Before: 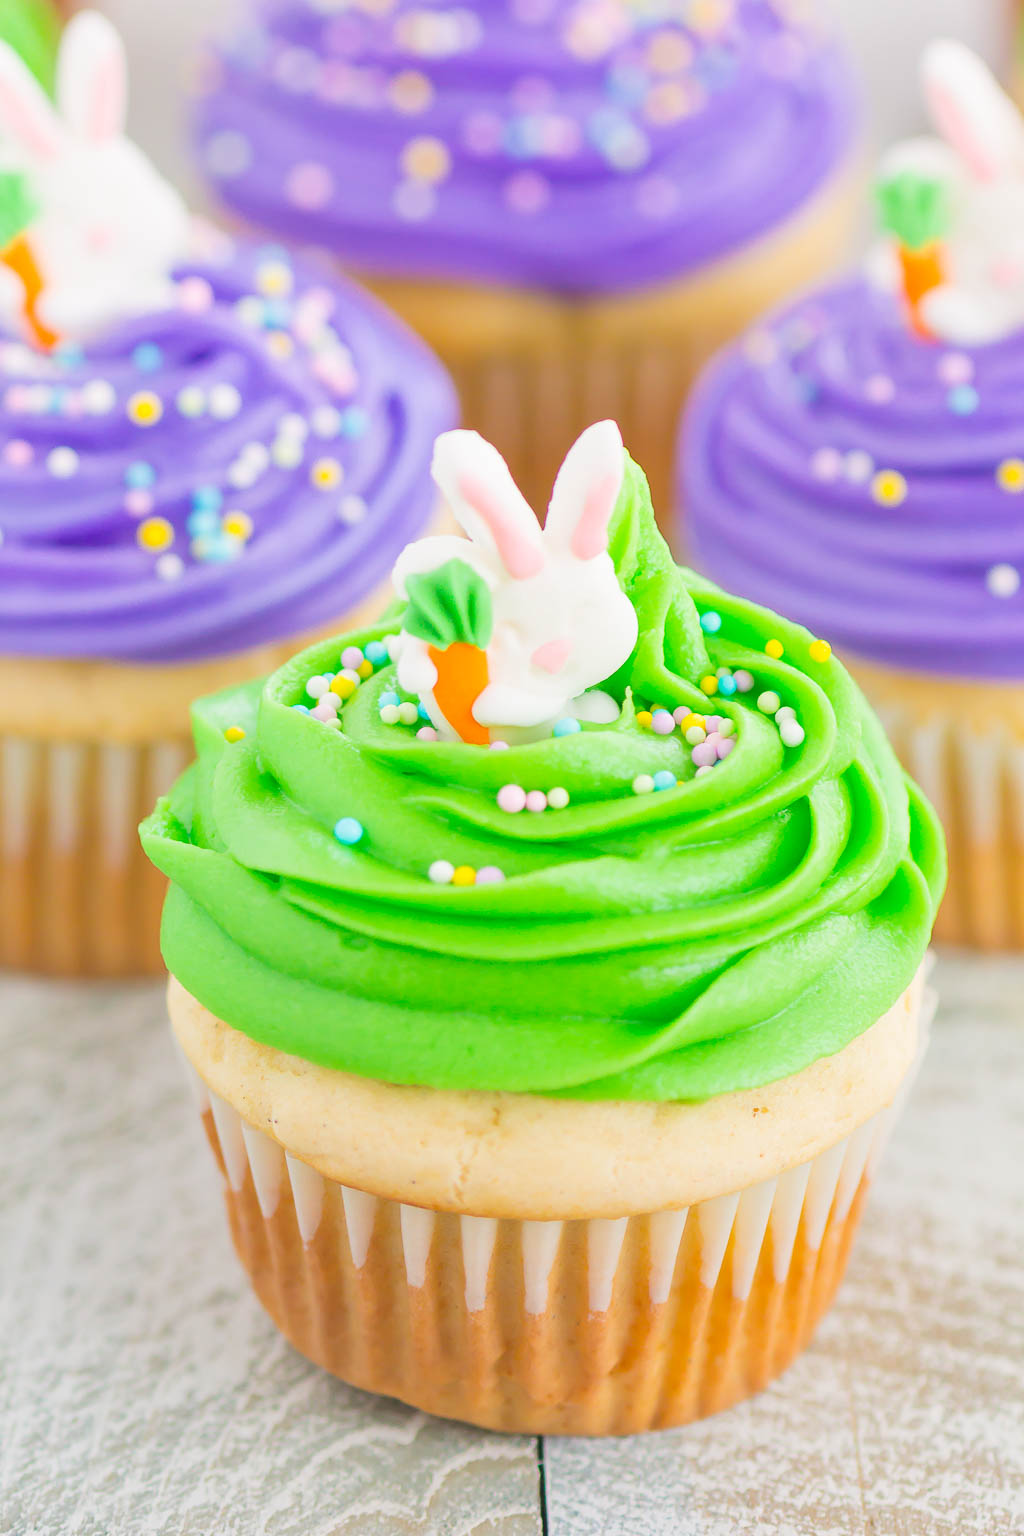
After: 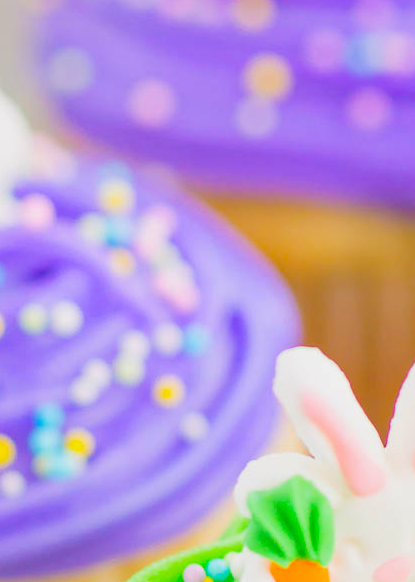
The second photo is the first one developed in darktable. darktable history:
crop: left 15.452%, top 5.459%, right 43.956%, bottom 56.62%
contrast brightness saturation: contrast -0.1, brightness 0.05, saturation 0.08
haze removal: compatibility mode true, adaptive false
